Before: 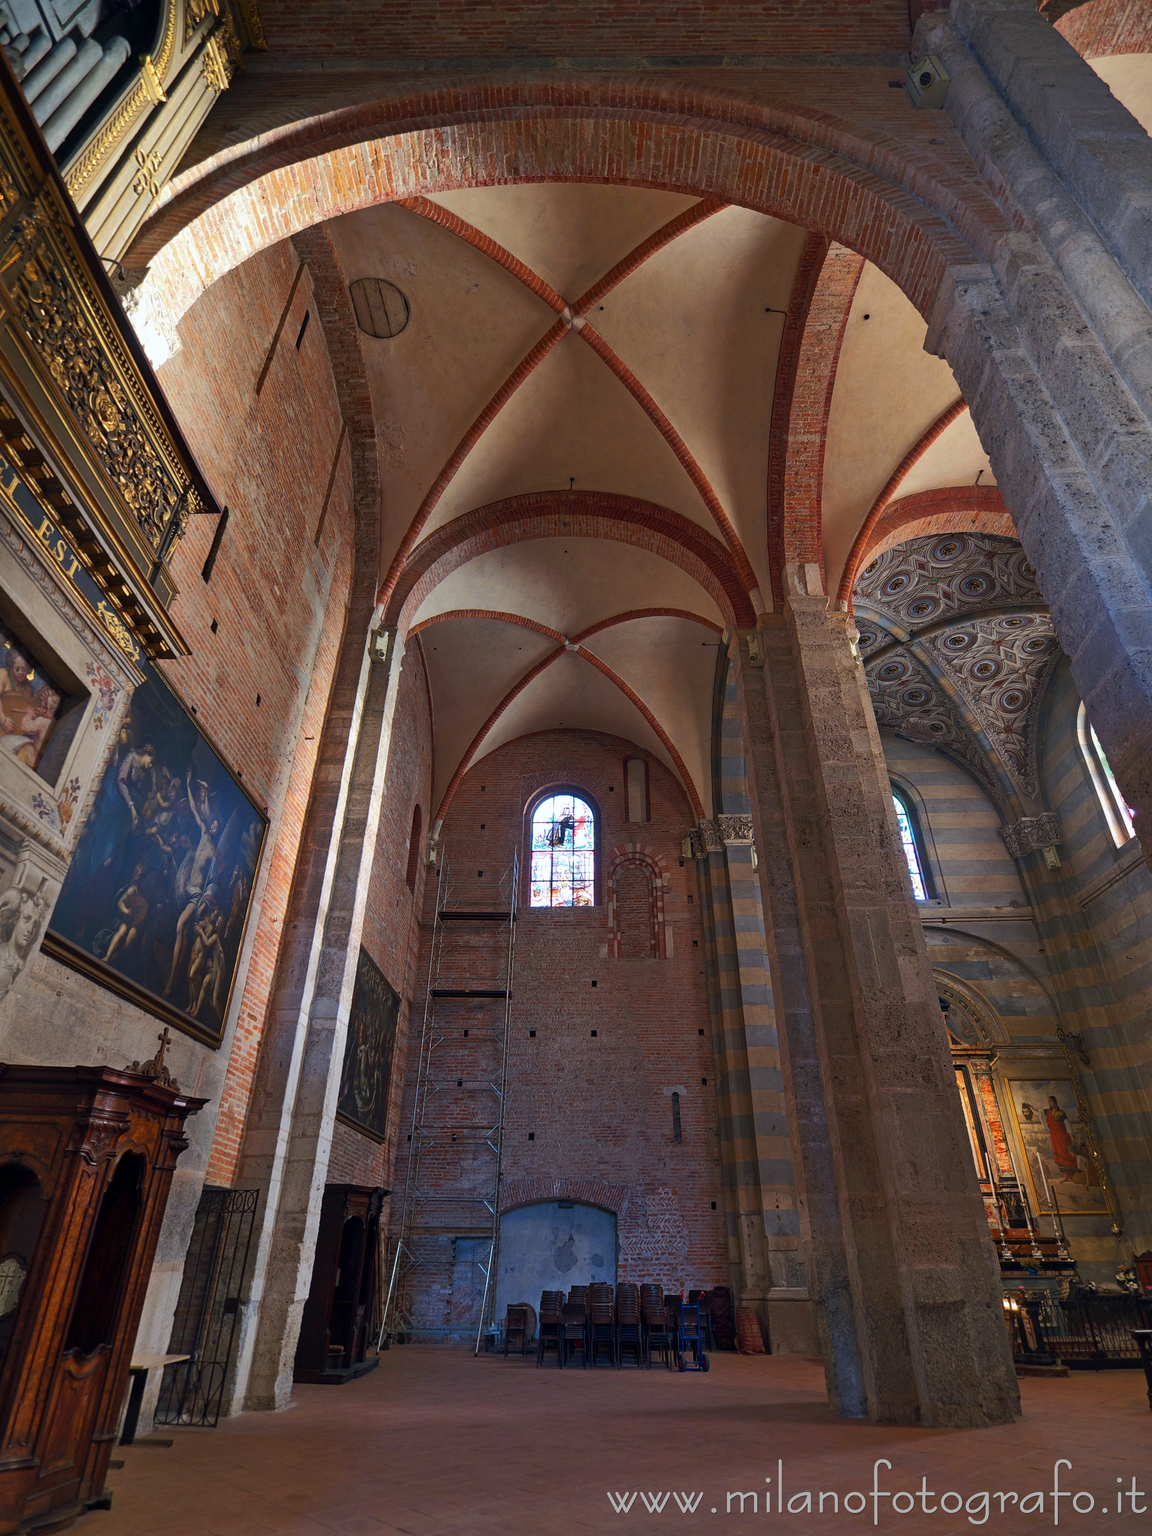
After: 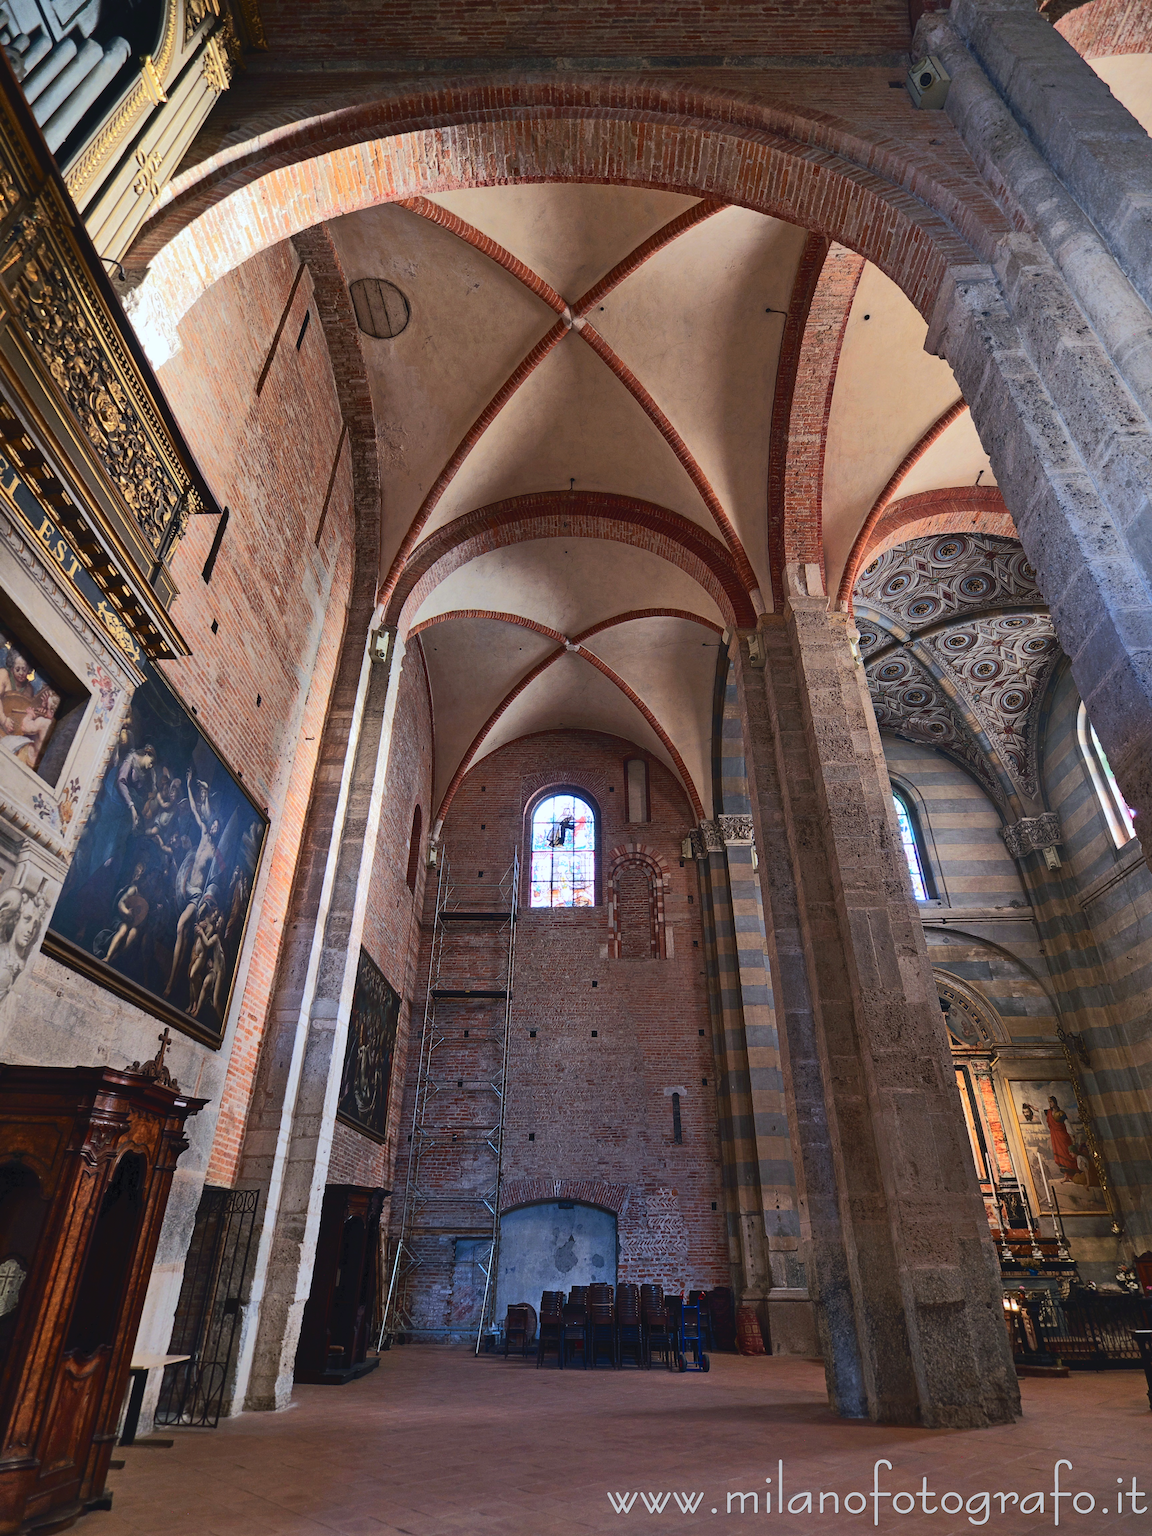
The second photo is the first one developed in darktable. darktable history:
tone curve: curves: ch0 [(0, 0) (0.003, 0.058) (0.011, 0.059) (0.025, 0.061) (0.044, 0.067) (0.069, 0.084) (0.1, 0.102) (0.136, 0.124) (0.177, 0.171) (0.224, 0.246) (0.277, 0.324) (0.335, 0.411) (0.399, 0.509) (0.468, 0.605) (0.543, 0.688) (0.623, 0.738) (0.709, 0.798) (0.801, 0.852) (0.898, 0.911) (1, 1)], color space Lab, independent channels, preserve colors none
color correction: highlights a* -0.147, highlights b* -5.16, shadows a* -0.147, shadows b* -0.091
